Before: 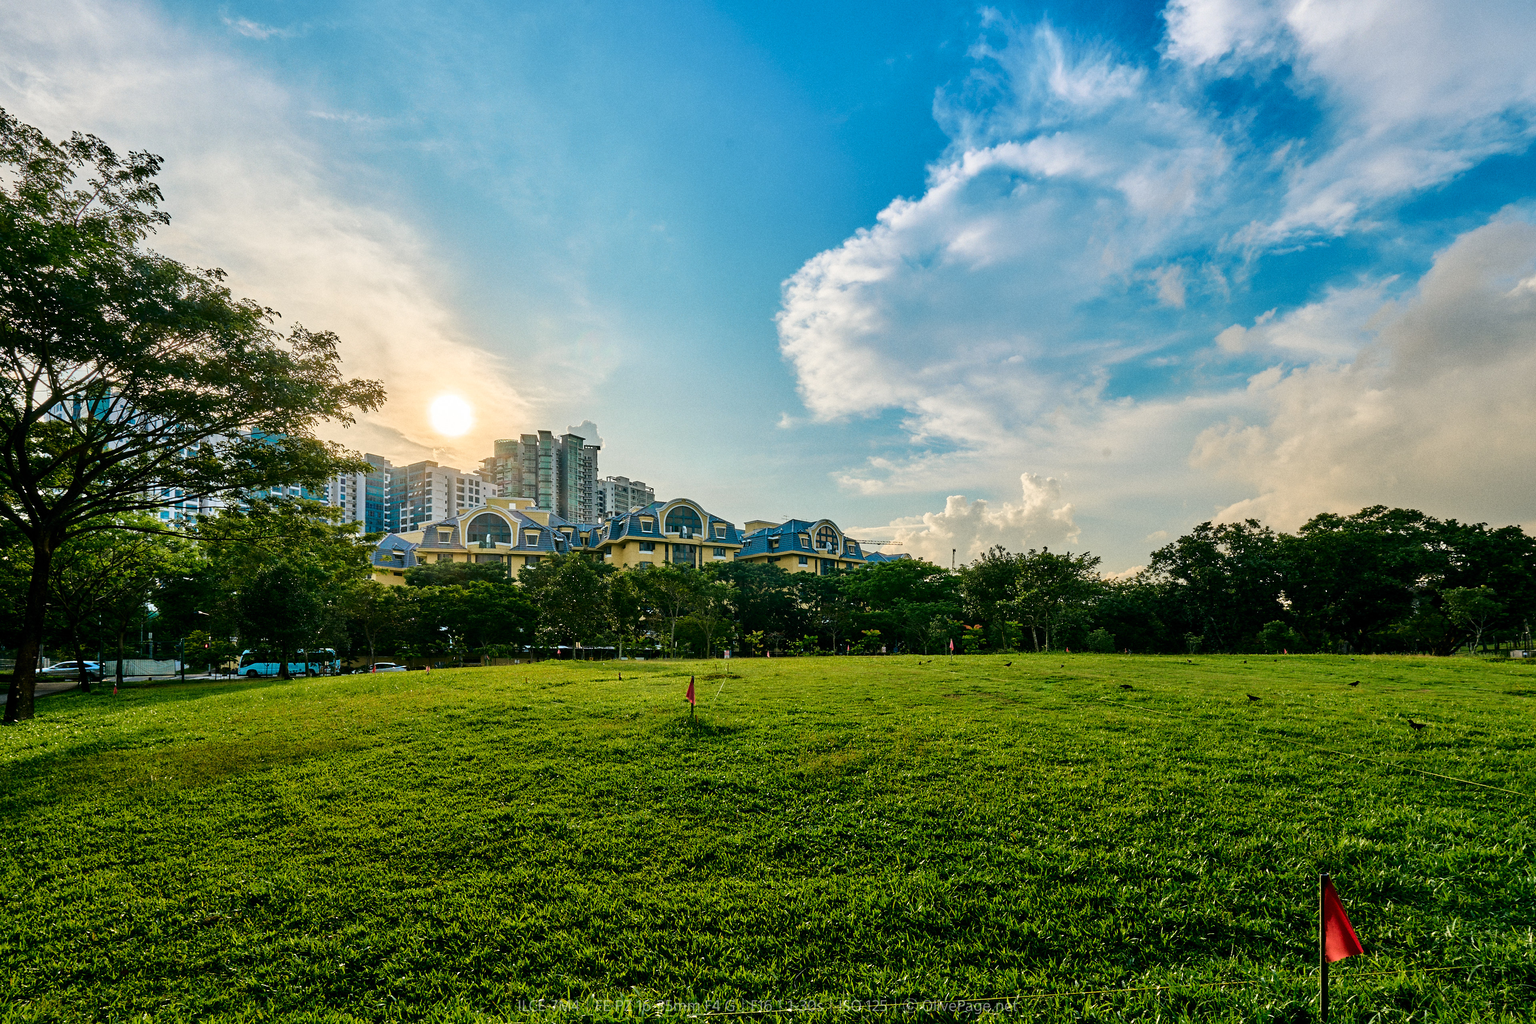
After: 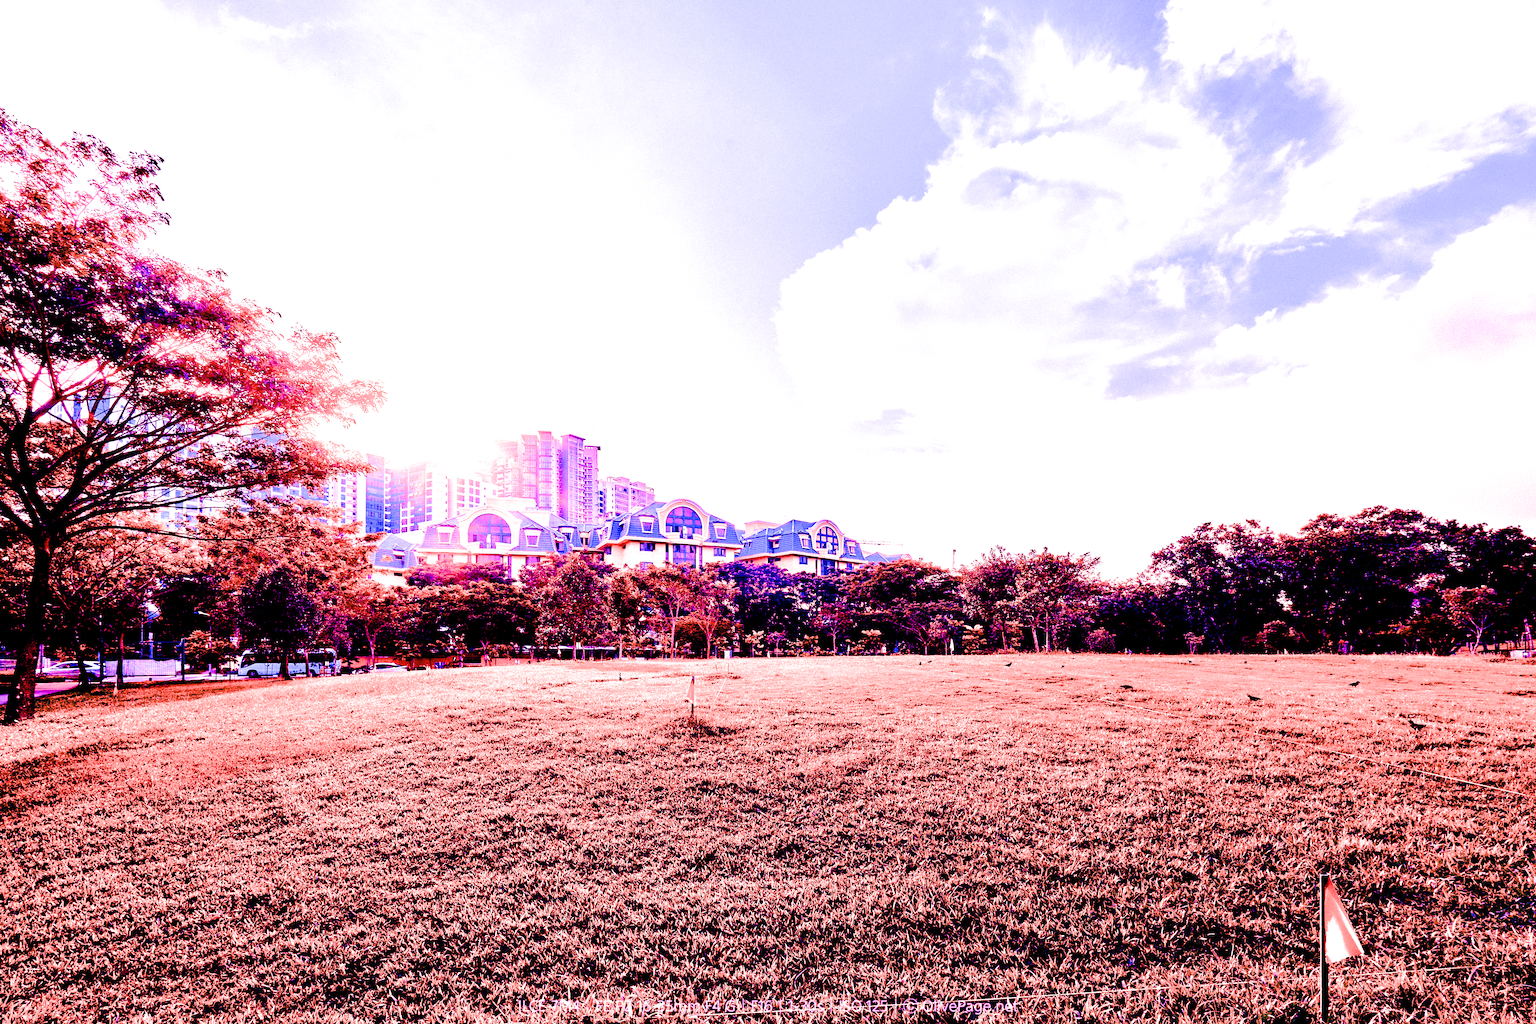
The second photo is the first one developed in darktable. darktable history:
color balance rgb: shadows lift › chroma 3%, shadows lift › hue 240.84°, highlights gain › chroma 3%, highlights gain › hue 73.2°, global offset › luminance -0.5%, perceptual saturation grading › global saturation 20%, perceptual saturation grading › highlights -25%, perceptual saturation grading › shadows 50%, global vibrance 25.26%
white balance: red 8, blue 8
filmic rgb: black relative exposure -6.82 EV, white relative exposure 5.89 EV, hardness 2.71
